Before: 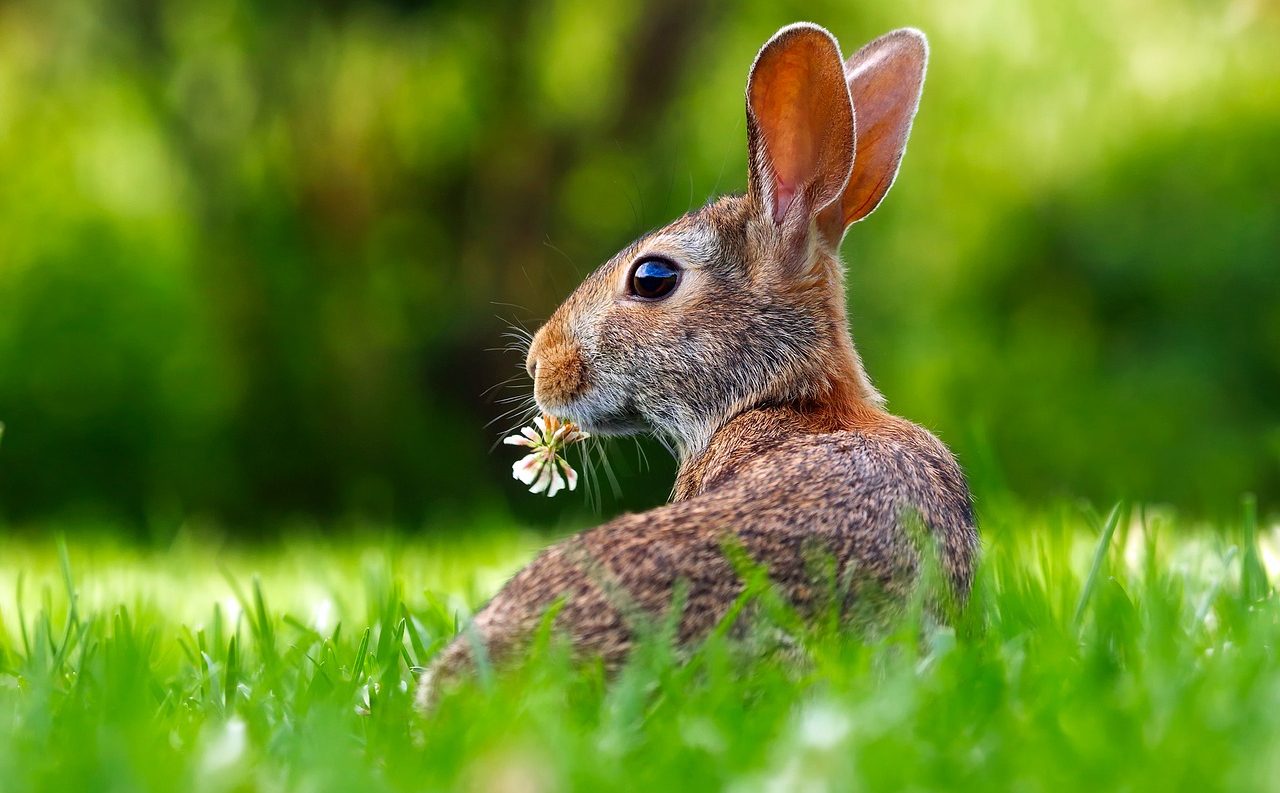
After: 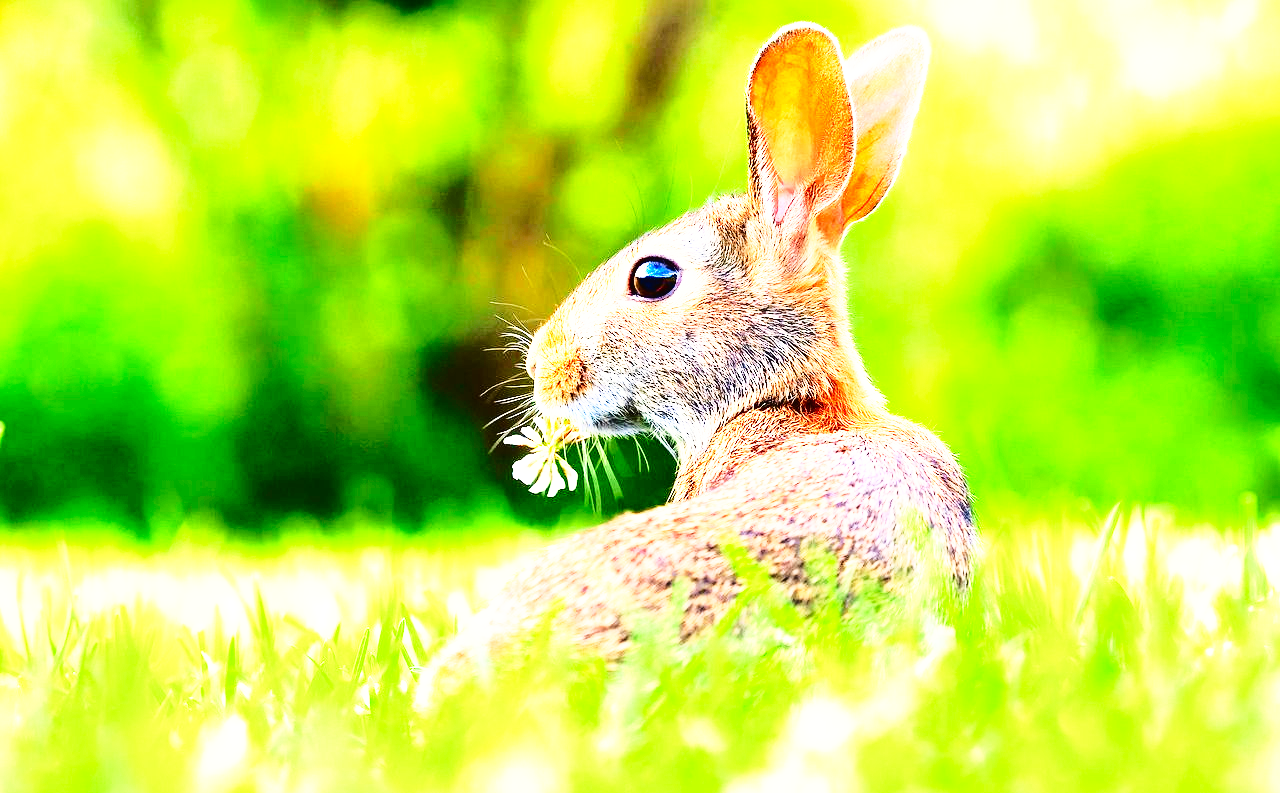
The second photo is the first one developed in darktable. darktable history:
base curve: curves: ch0 [(0, 0) (0.007, 0.004) (0.027, 0.03) (0.046, 0.07) (0.207, 0.54) (0.442, 0.872) (0.673, 0.972) (1, 1)], preserve colors none
tone curve: curves: ch0 [(0, 0.019) (0.078, 0.058) (0.223, 0.217) (0.424, 0.553) (0.631, 0.764) (0.816, 0.932) (1, 1)]; ch1 [(0, 0) (0.262, 0.227) (0.417, 0.386) (0.469, 0.467) (0.502, 0.503) (0.544, 0.548) (0.57, 0.579) (0.608, 0.62) (0.65, 0.68) (0.994, 0.987)]; ch2 [(0, 0) (0.262, 0.188) (0.5, 0.504) (0.553, 0.592) (0.599, 0.653) (1, 1)], color space Lab, independent channels, preserve colors none
exposure: black level correction 0, exposure 1.1 EV, compensate highlight preservation false
